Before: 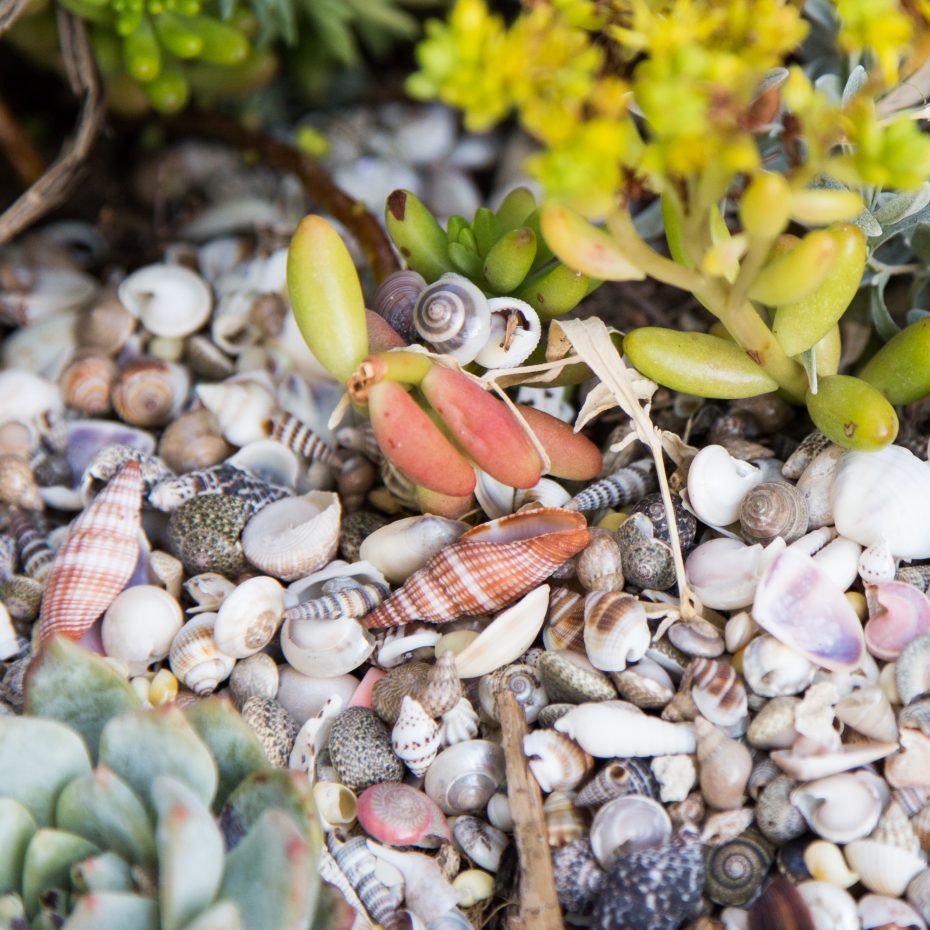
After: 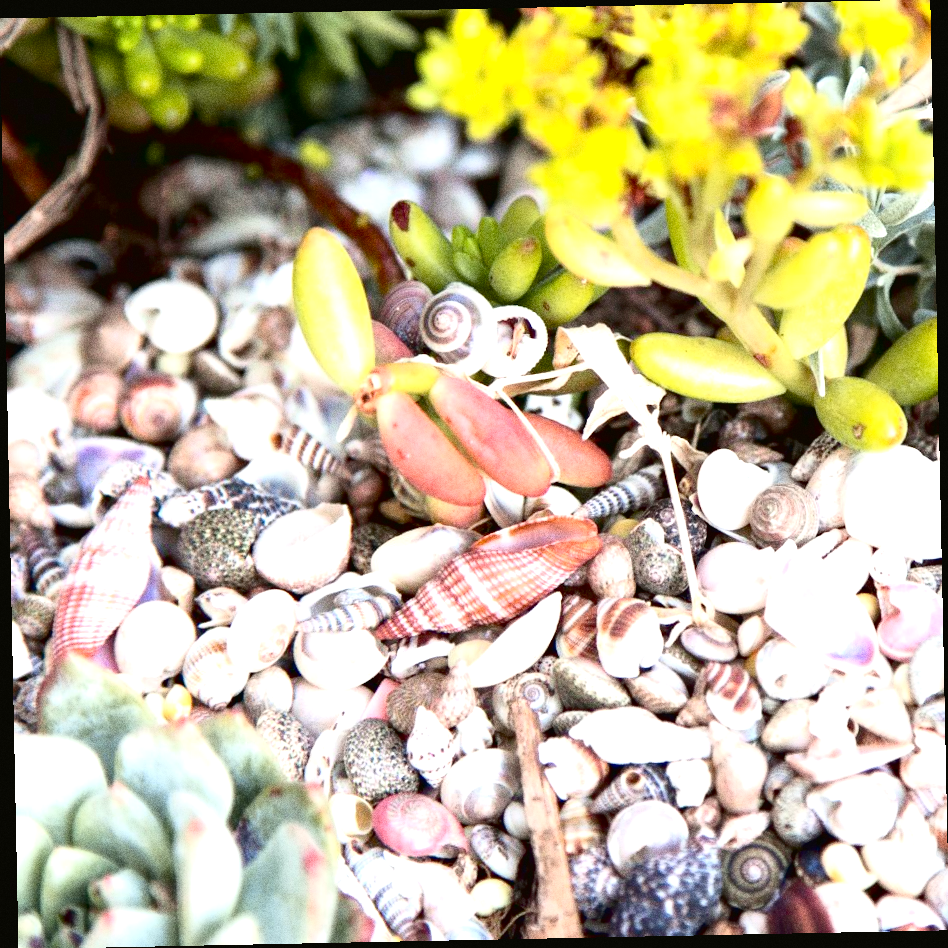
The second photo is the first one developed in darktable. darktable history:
rotate and perspective: rotation -1.17°, automatic cropping off
exposure: black level correction 0.008, exposure 0.979 EV, compensate highlight preservation false
grain: coarseness 0.09 ISO, strength 40%
tone curve: curves: ch0 [(0, 0.021) (0.059, 0.053) (0.212, 0.18) (0.337, 0.304) (0.495, 0.505) (0.725, 0.731) (0.89, 0.919) (1, 1)]; ch1 [(0, 0) (0.094, 0.081) (0.285, 0.299) (0.413, 0.43) (0.479, 0.475) (0.54, 0.55) (0.615, 0.65) (0.683, 0.688) (1, 1)]; ch2 [(0, 0) (0.257, 0.217) (0.434, 0.434) (0.498, 0.507) (0.599, 0.578) (1, 1)], color space Lab, independent channels, preserve colors none
